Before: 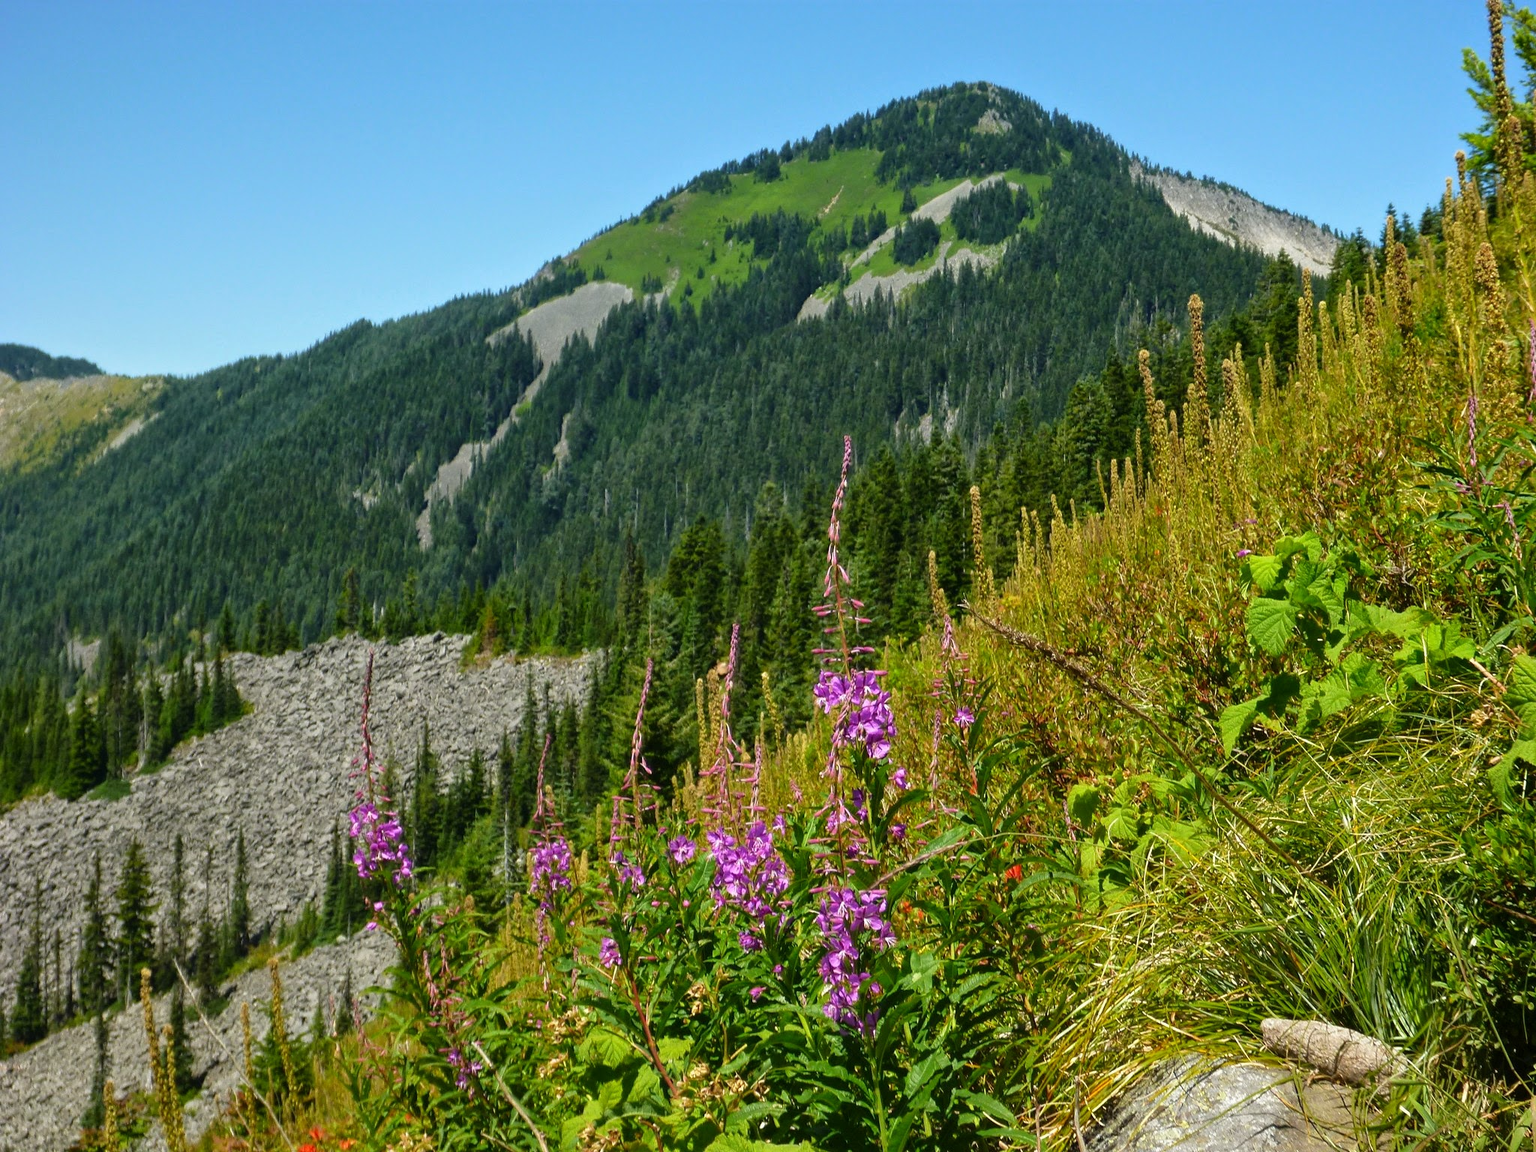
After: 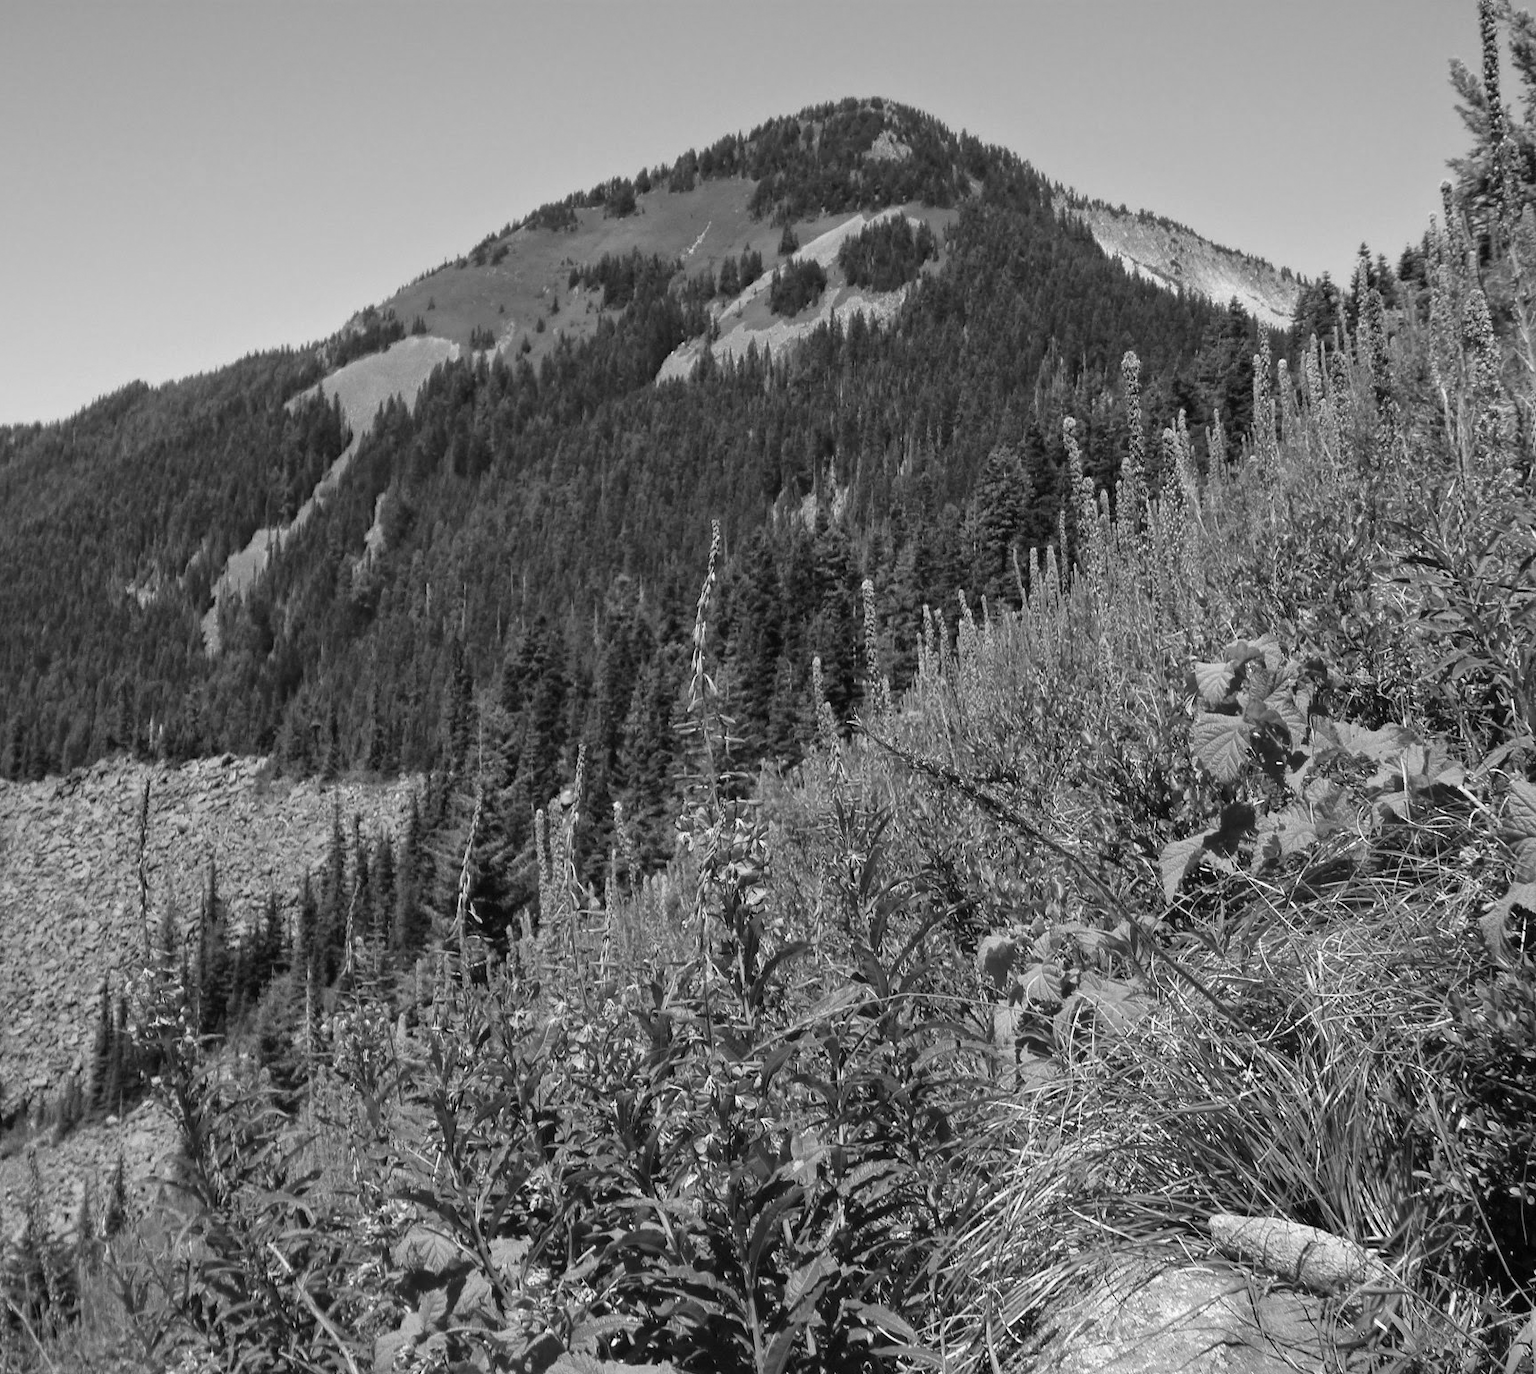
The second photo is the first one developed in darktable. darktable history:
color balance rgb: perceptual saturation grading › global saturation 20%, global vibrance 20%
color correction: highlights a* 5.3, highlights b* 24.26, shadows a* -15.58, shadows b* 4.02
crop: left 16.145%
monochrome: on, module defaults
